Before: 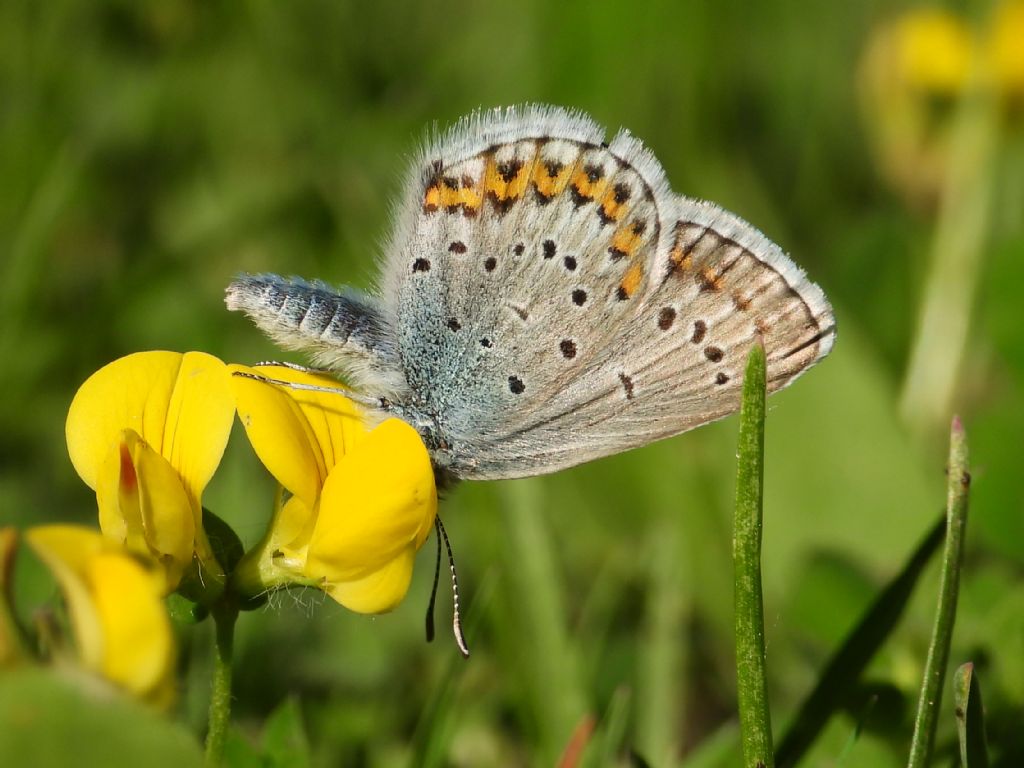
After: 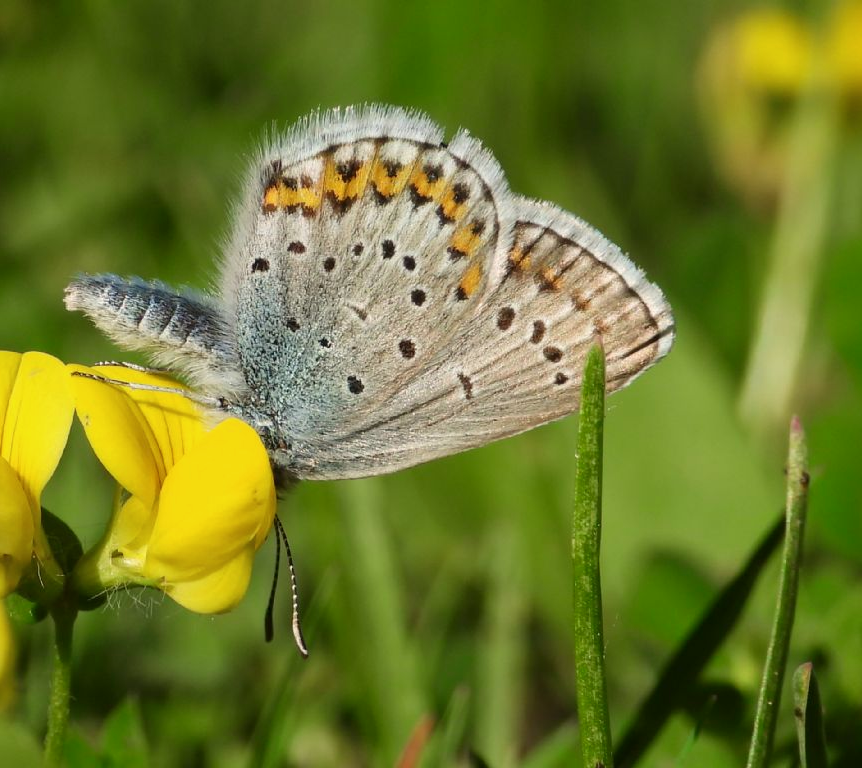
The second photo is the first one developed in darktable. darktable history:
color zones: curves: ch1 [(0.263, 0.53) (0.376, 0.287) (0.487, 0.512) (0.748, 0.547) (1, 0.513)]; ch2 [(0.262, 0.45) (0.751, 0.477)], mix -123.04%
crop: left 15.82%
